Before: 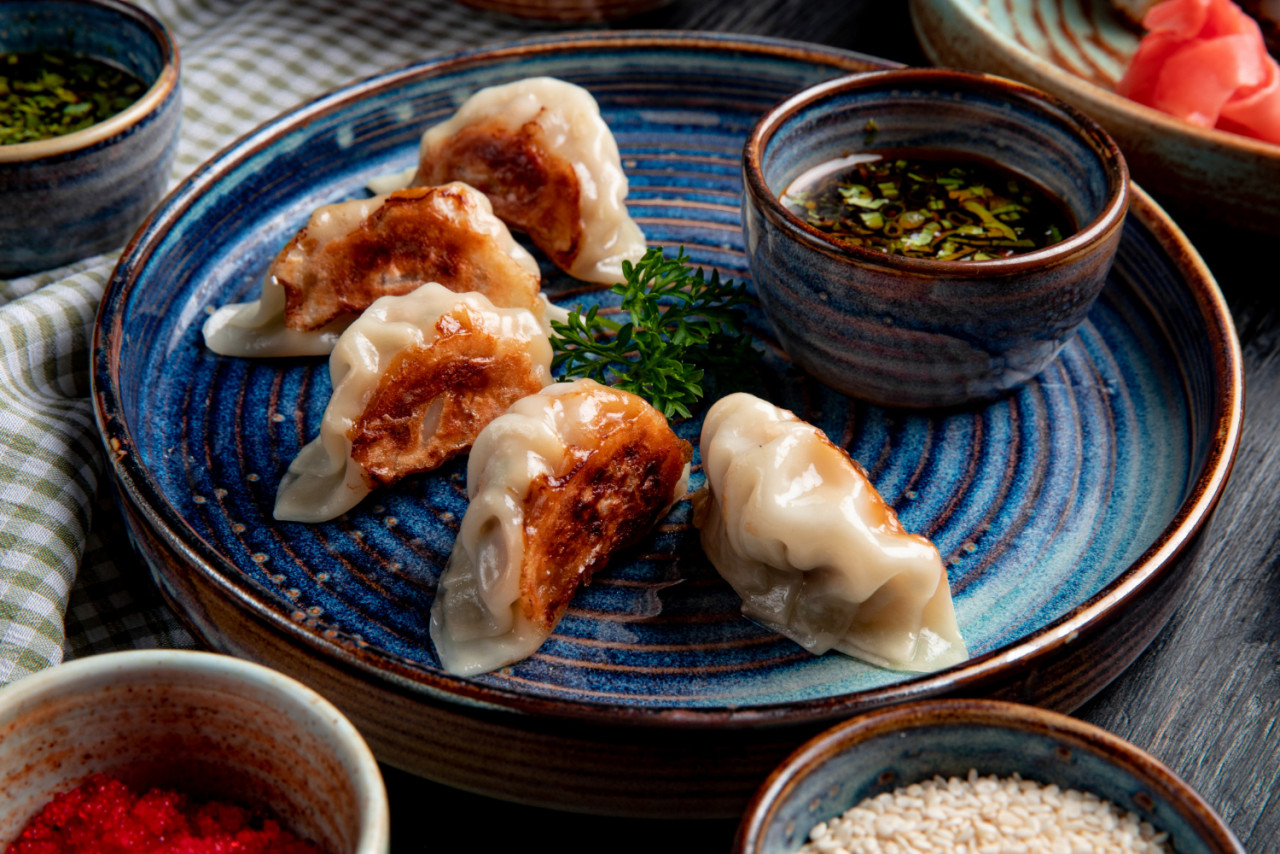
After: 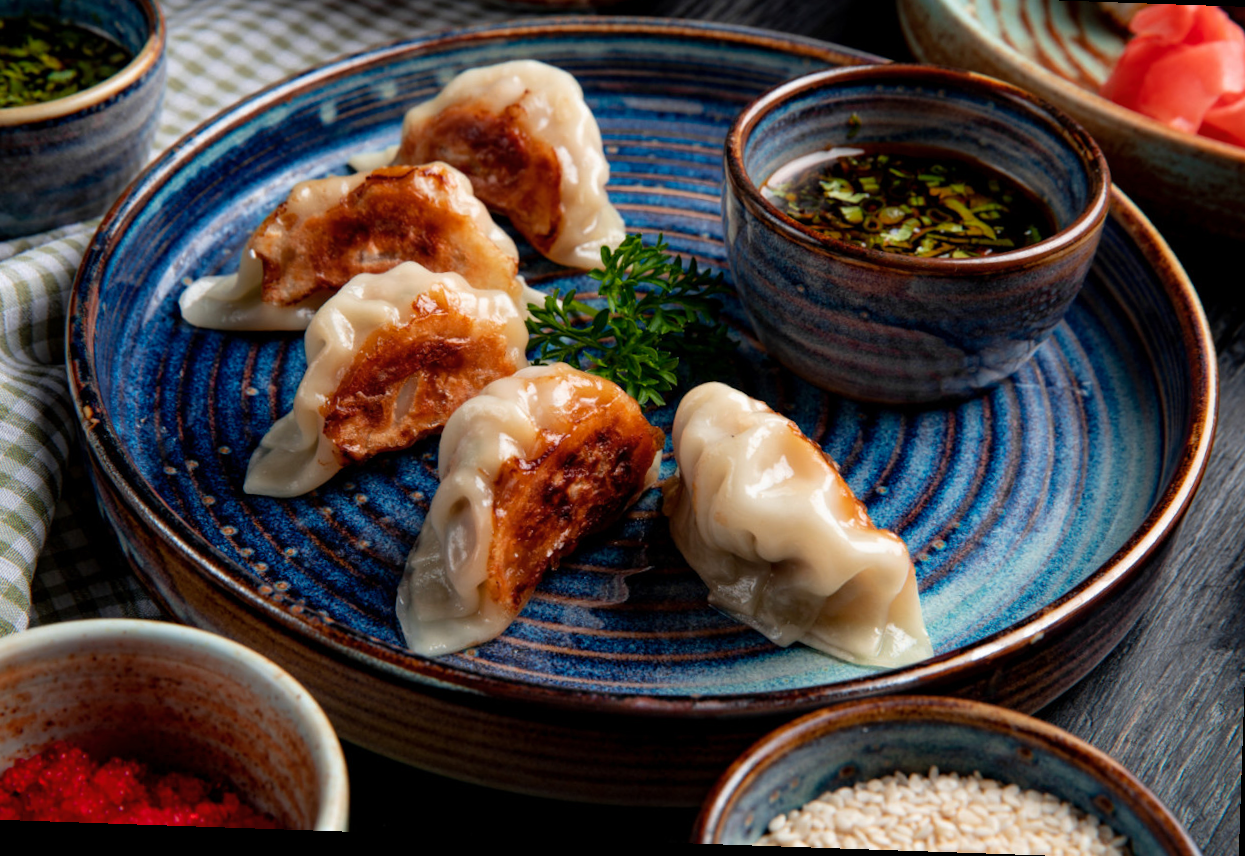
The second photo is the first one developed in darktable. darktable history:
color balance rgb: perceptual saturation grading › global saturation 0.652%, global vibrance 10.165%, saturation formula JzAzBz (2021)
crop and rotate: angle -1.96°, left 3.157%, top 4.046%, right 1.629%, bottom 0.486%
